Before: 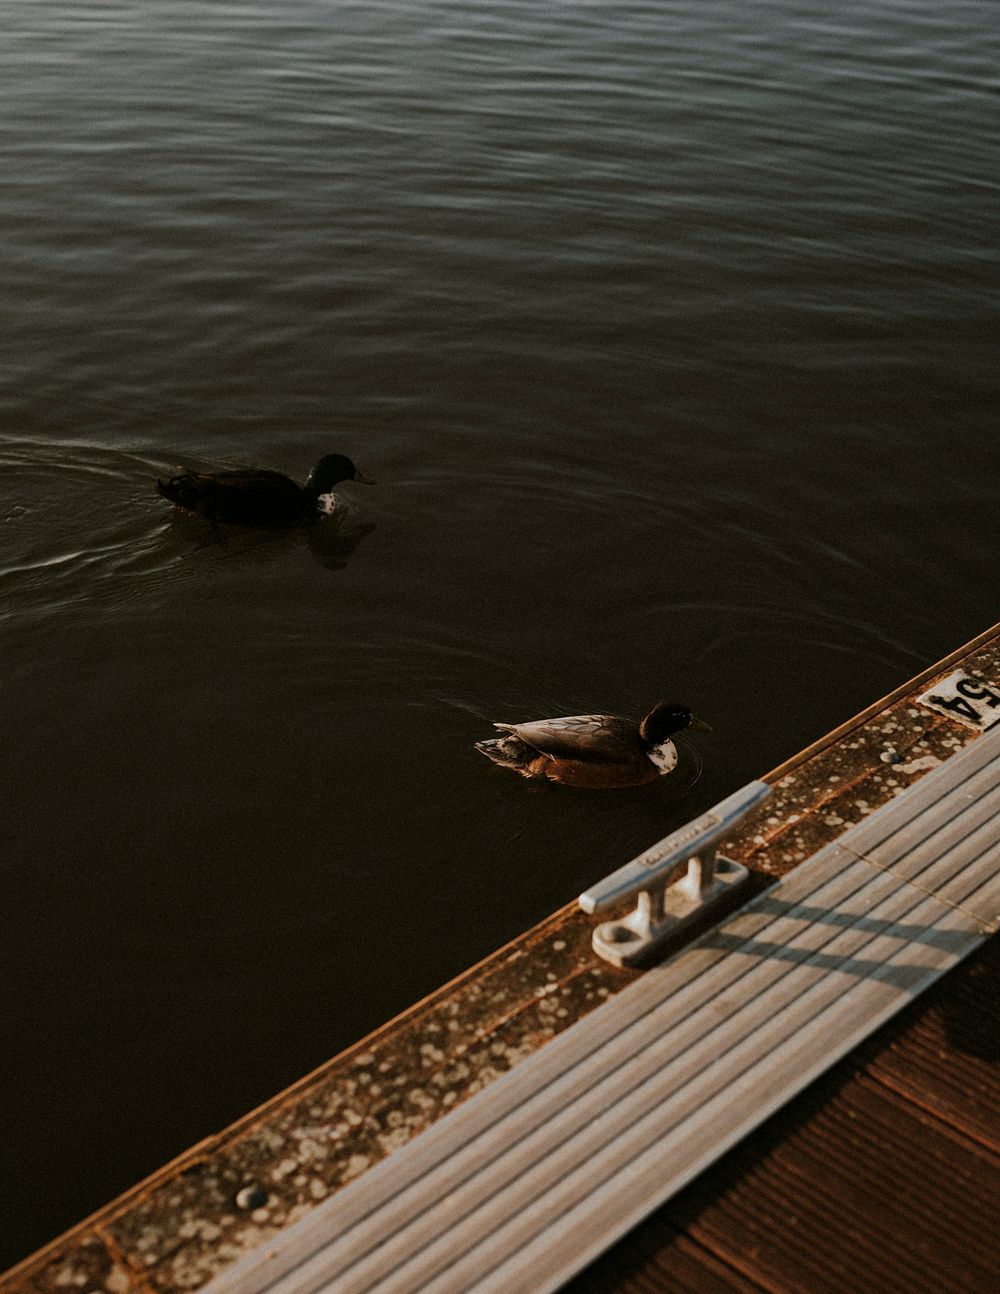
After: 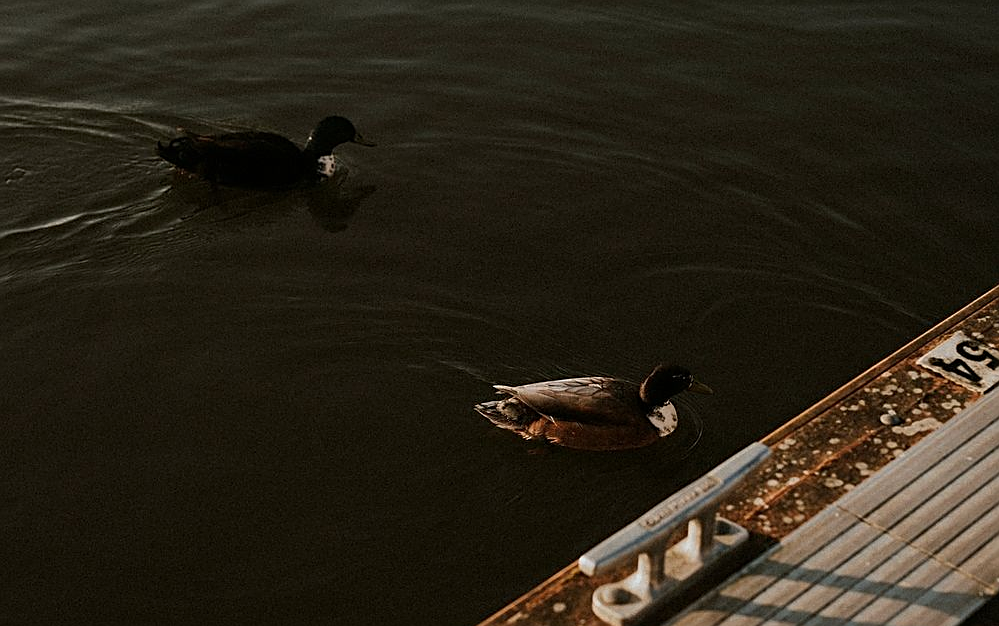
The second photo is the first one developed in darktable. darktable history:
crop and rotate: top 26.147%, bottom 25.434%
sharpen: on, module defaults
